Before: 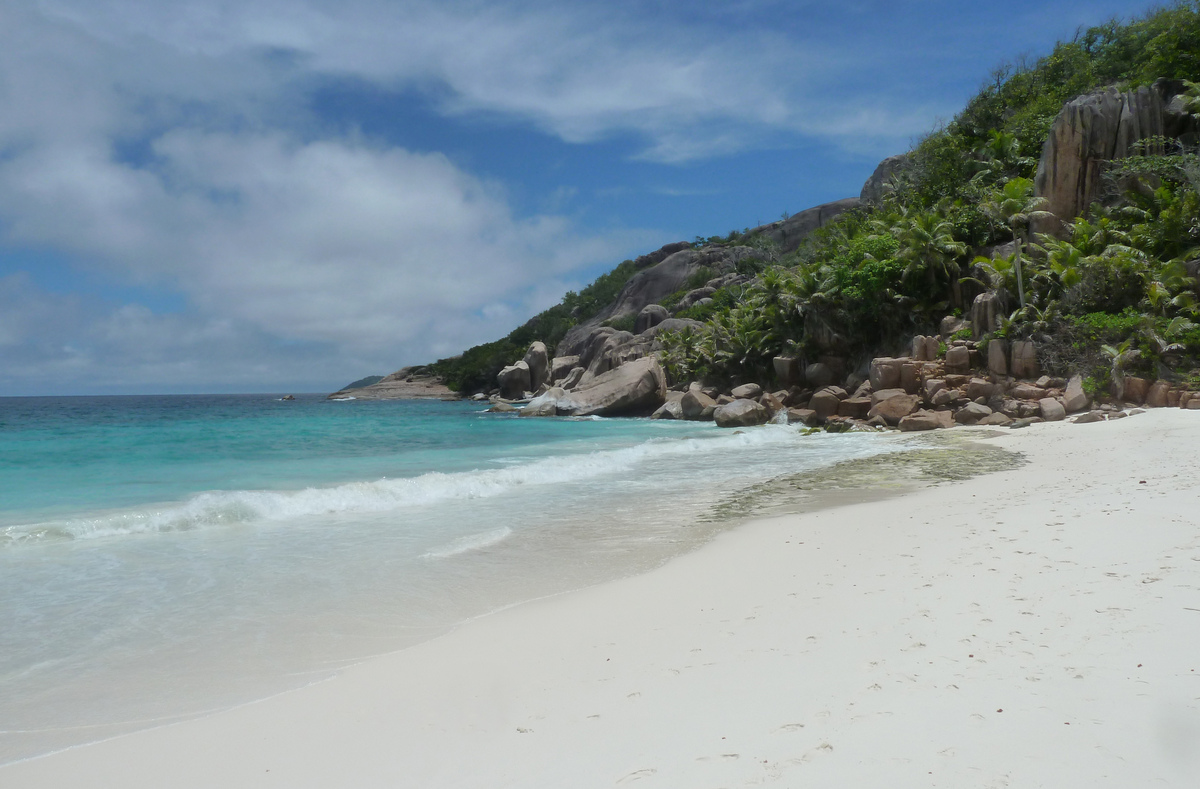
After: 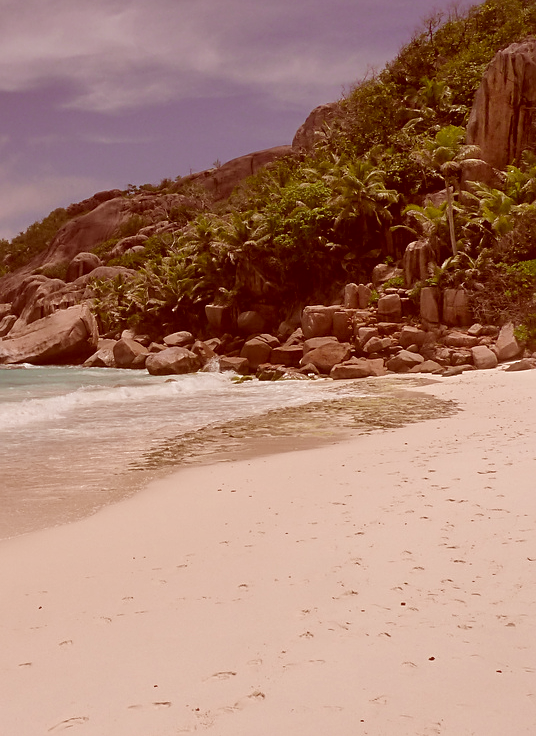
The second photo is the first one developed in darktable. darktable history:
color correction: highlights a* 9.08, highlights b* 8.64, shadows a* 39.3, shadows b* 39.5, saturation 0.823
shadows and highlights: shadows 25.19, highlights -47.85, soften with gaussian
sharpen: amount 0.494
crop: left 47.41%, top 6.712%, right 7.9%
